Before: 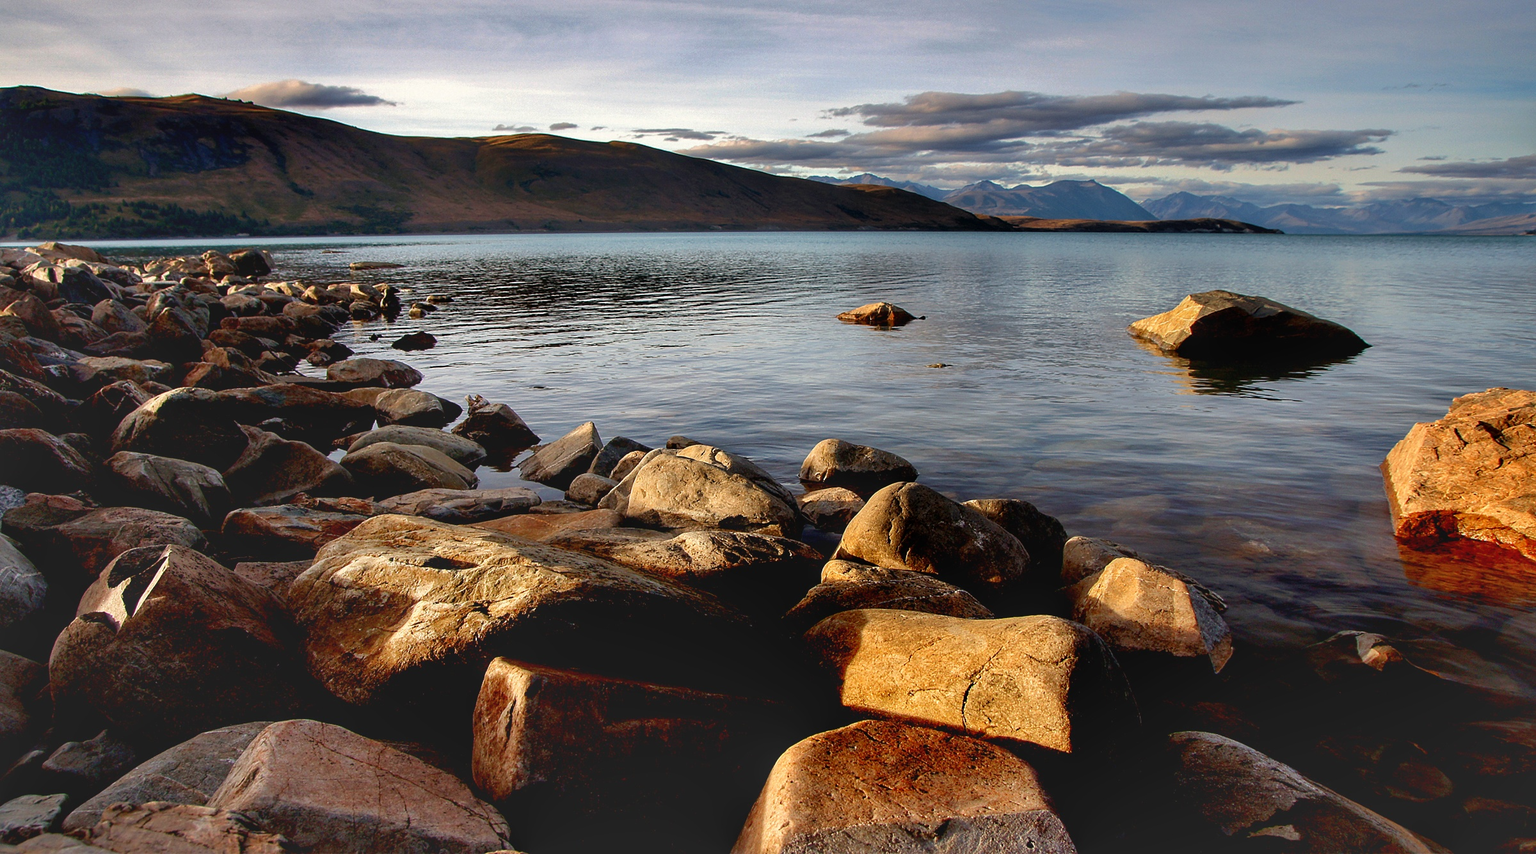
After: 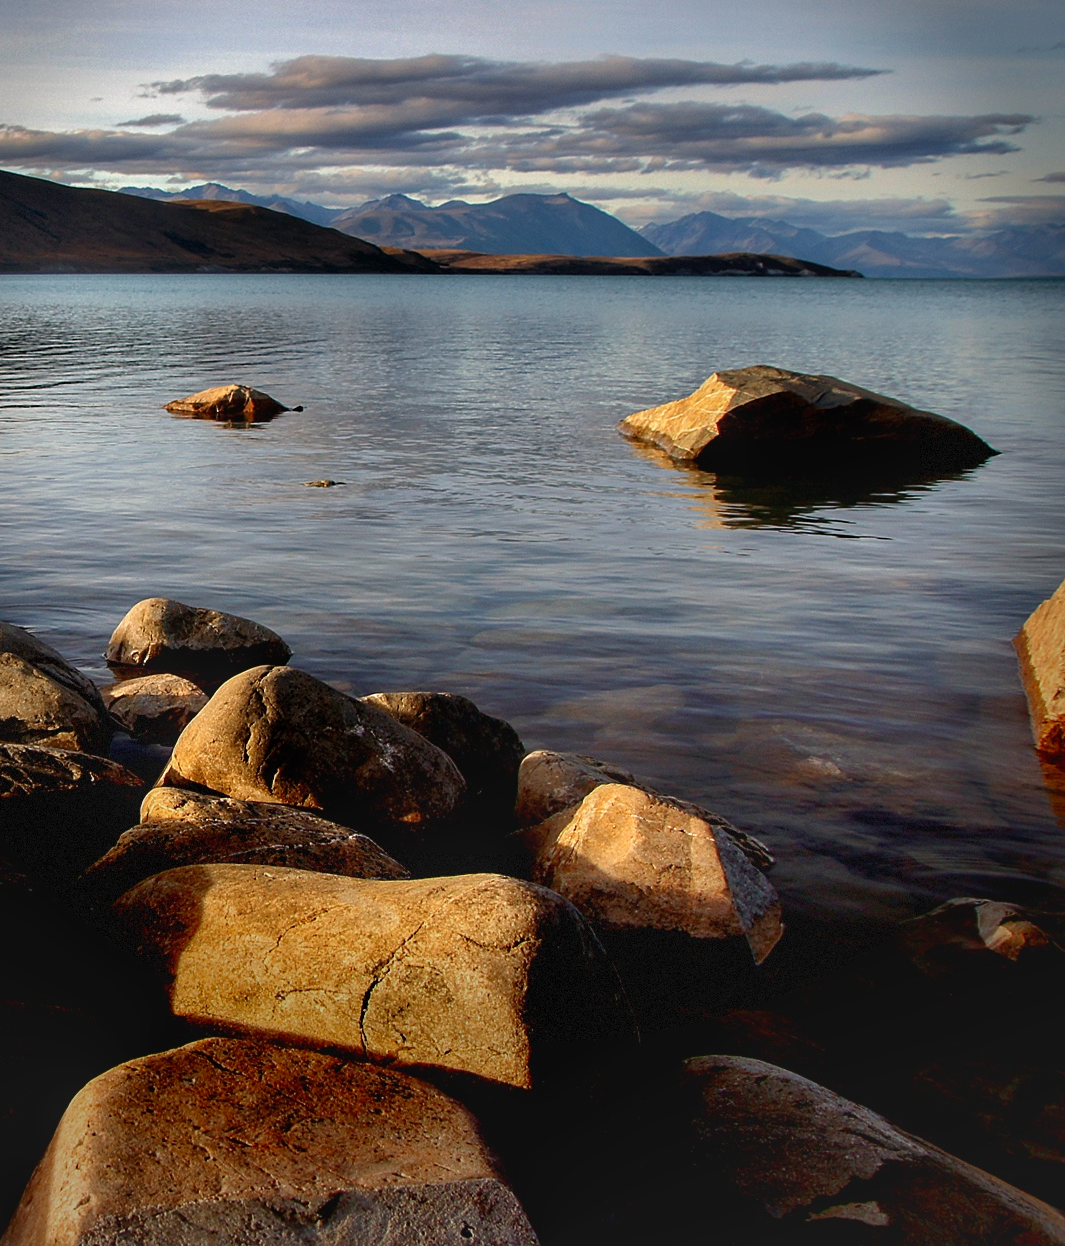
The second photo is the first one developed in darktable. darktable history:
vignetting: fall-off start 68.33%, fall-off radius 30%, saturation 0.042, center (-0.066, -0.311), width/height ratio 0.992, shape 0.85, dithering 8-bit output
crop: left 47.628%, top 6.643%, right 7.874%
